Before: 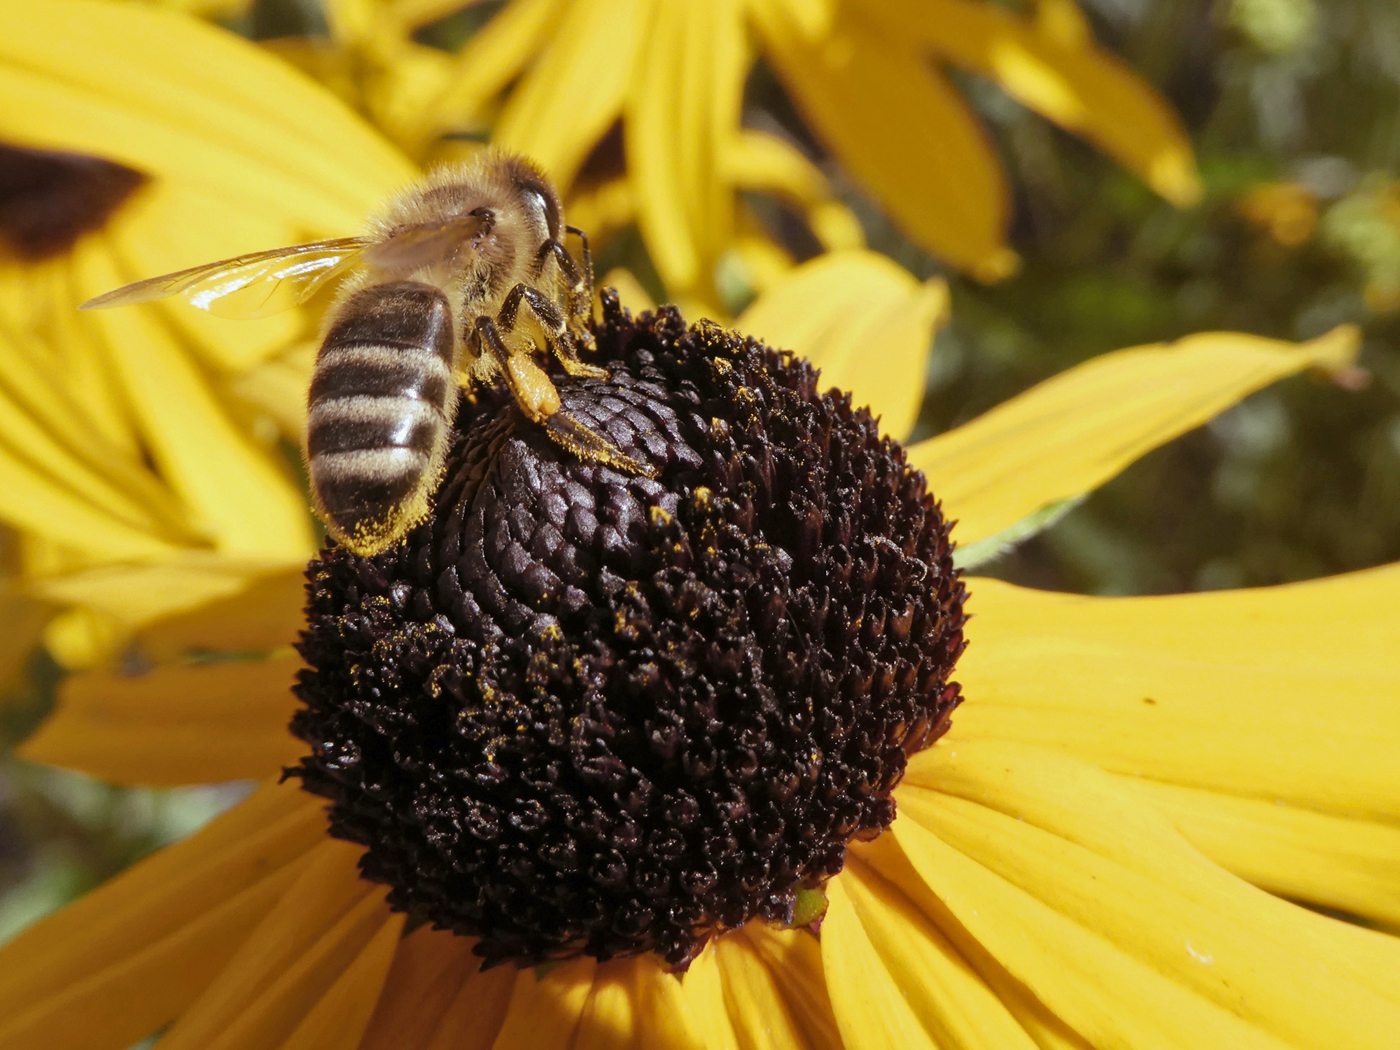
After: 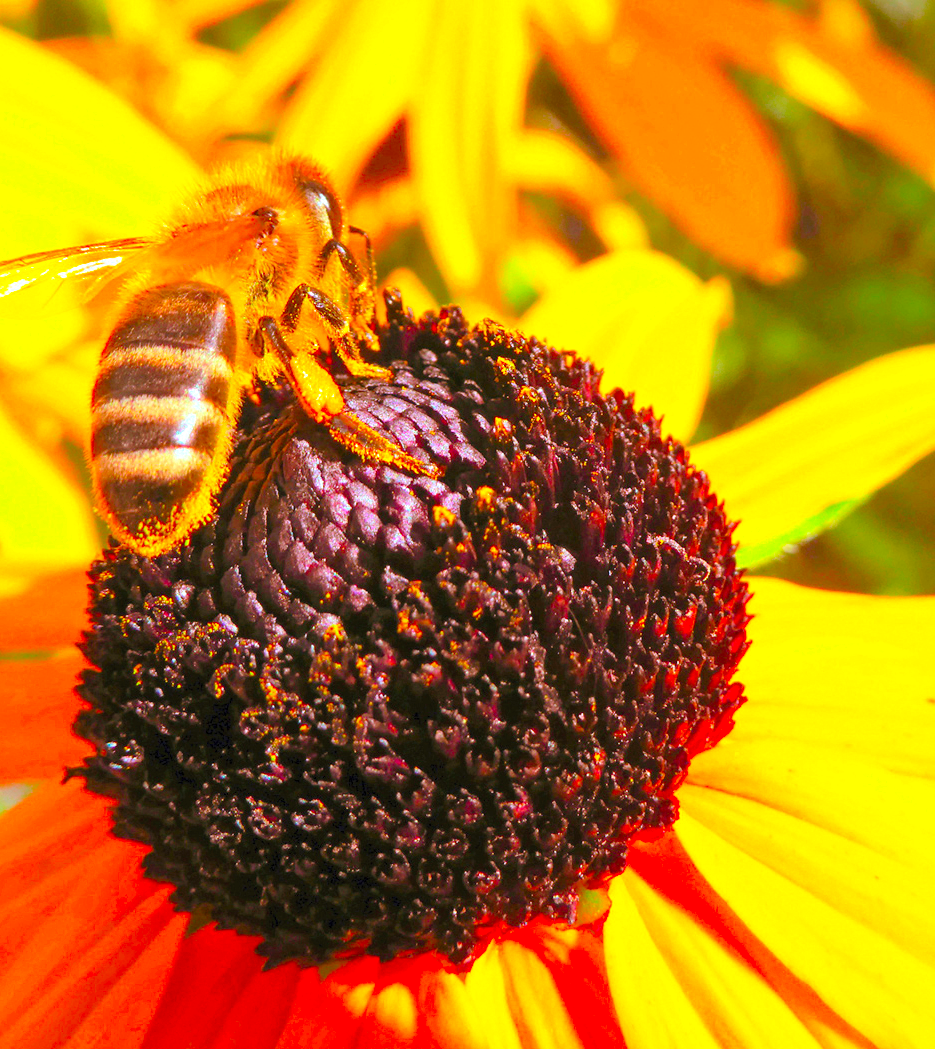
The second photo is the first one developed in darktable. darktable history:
exposure: exposure 0.492 EV, compensate exposure bias true, compensate highlight preservation false
contrast brightness saturation: brightness 0.274
crop and rotate: left 15.501%, right 17.708%
color balance rgb: perceptual saturation grading › global saturation 19.302%
color correction: highlights b* -0.055, saturation 2.94
